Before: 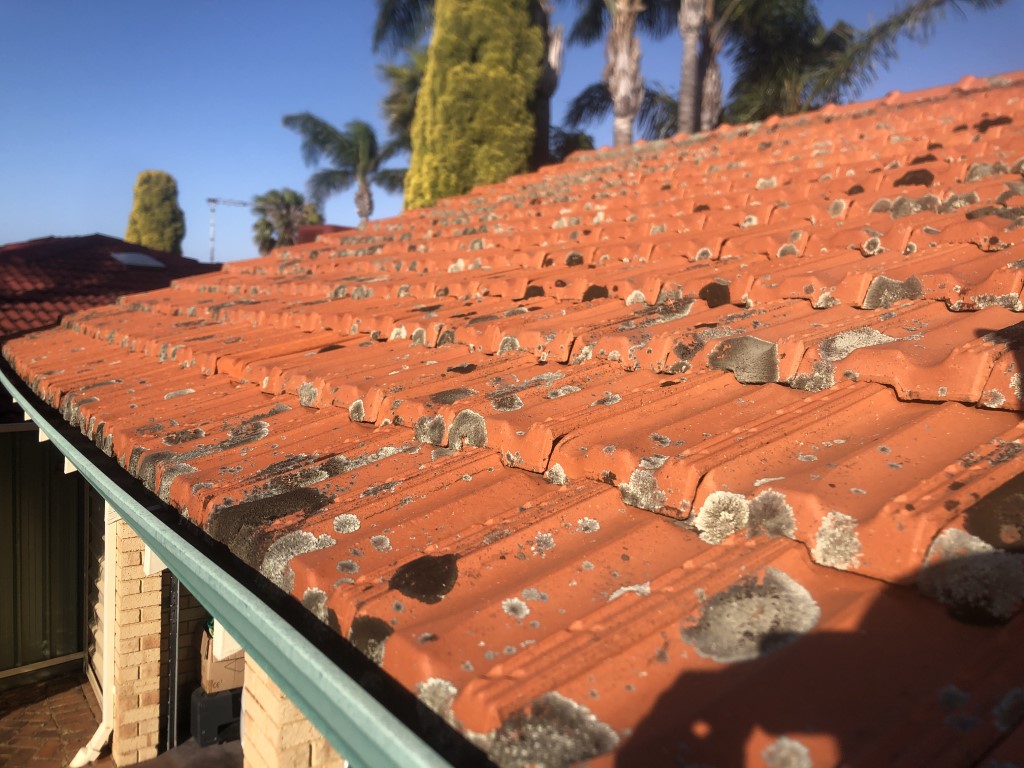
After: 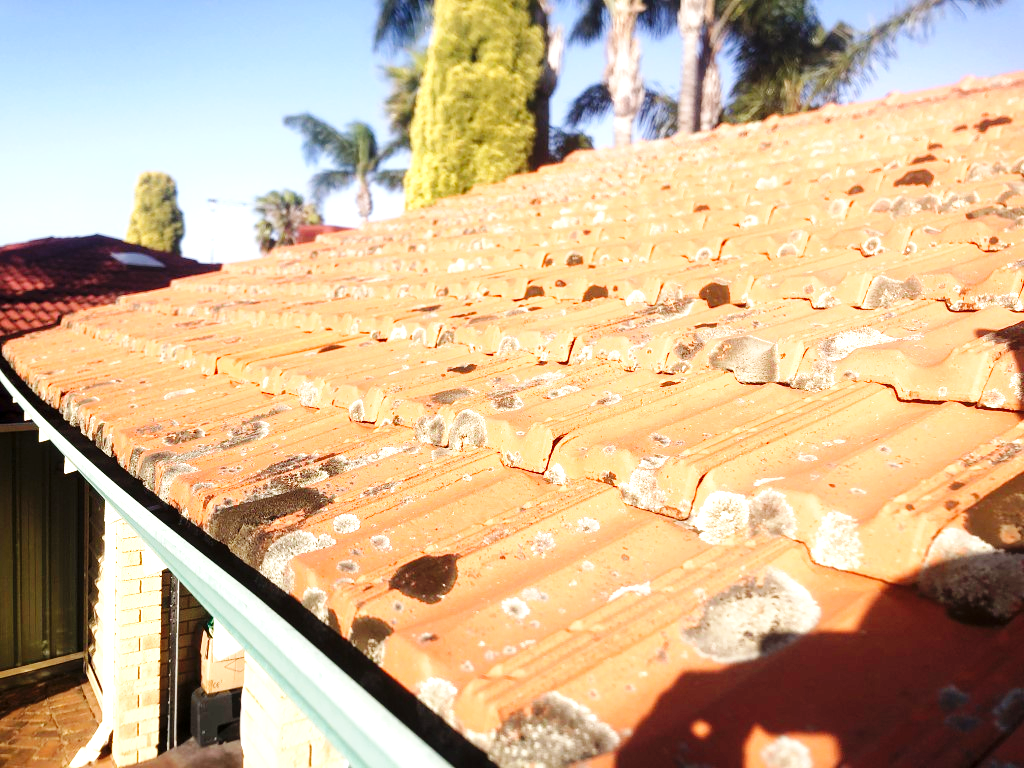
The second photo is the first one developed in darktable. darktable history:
exposure: black level correction 0.001, exposure 1.3 EV, compensate highlight preservation false
base curve: curves: ch0 [(0, 0) (0.036, 0.025) (0.121, 0.166) (0.206, 0.329) (0.605, 0.79) (1, 1)], preserve colors none
